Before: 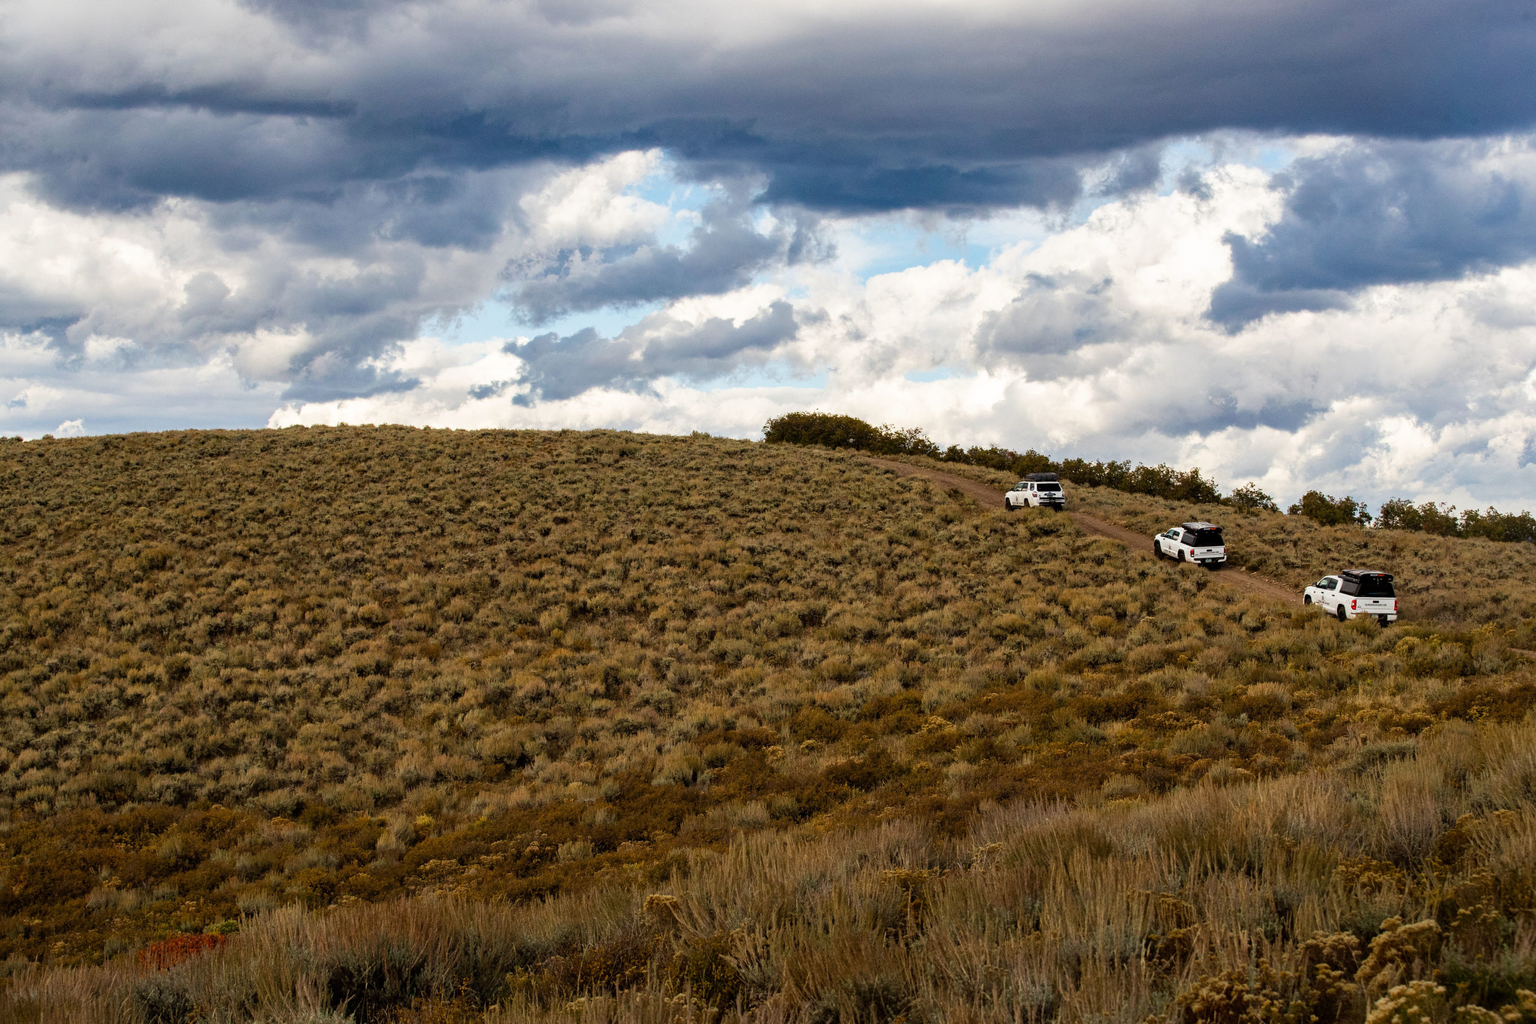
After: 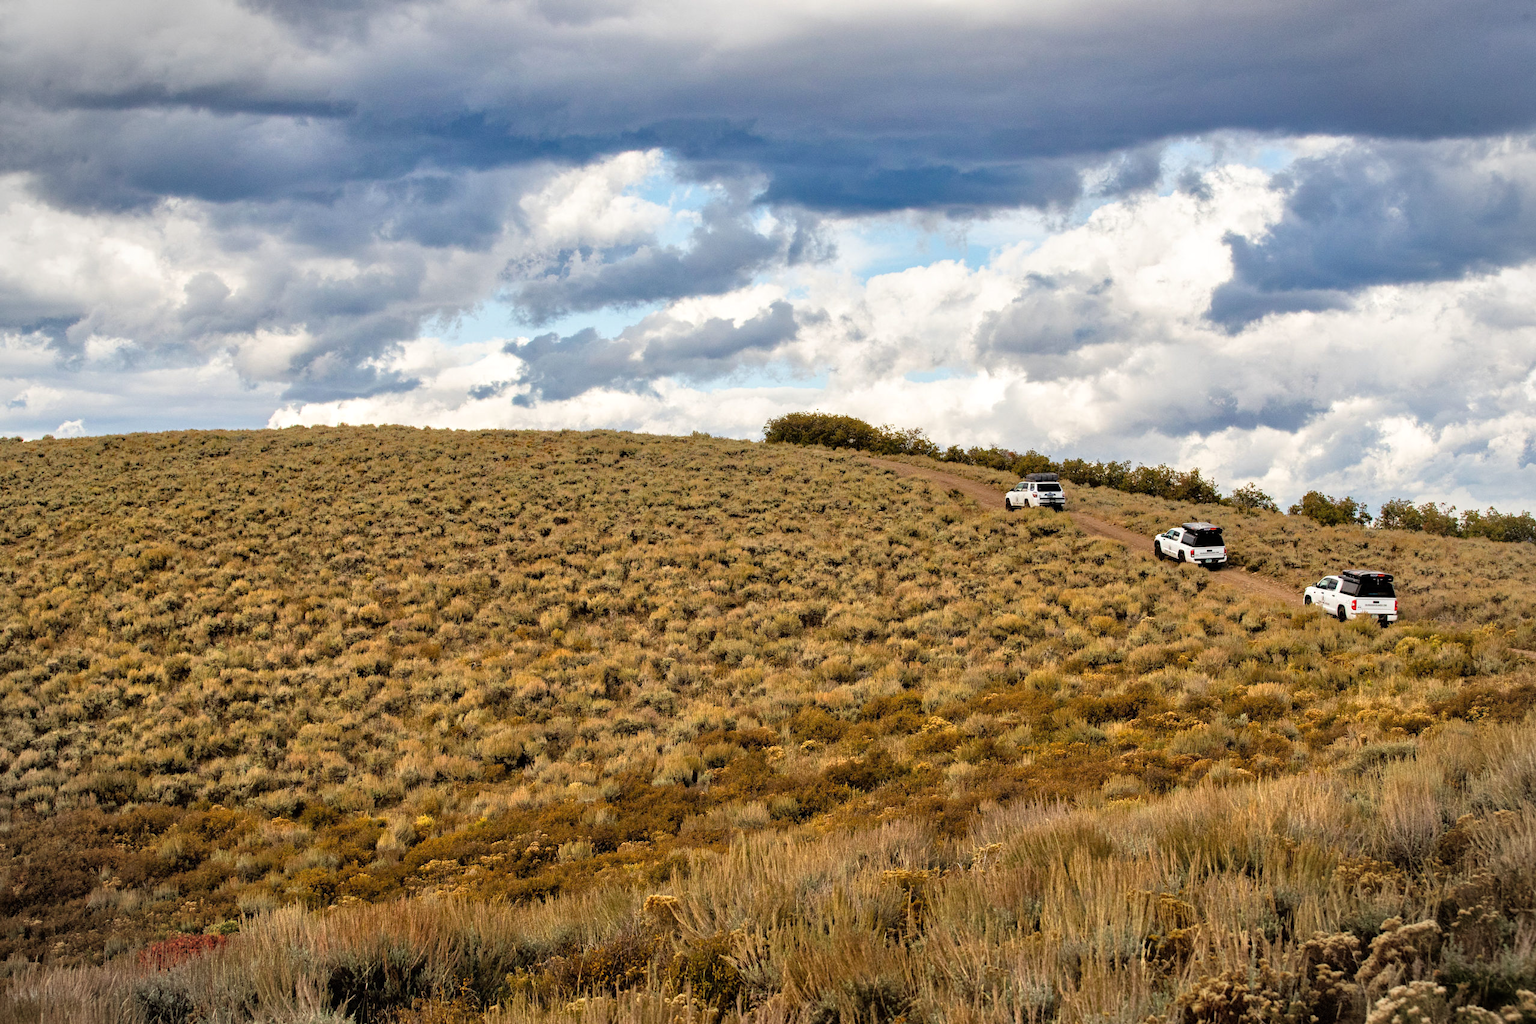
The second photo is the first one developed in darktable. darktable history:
vignetting: fall-off start 91%, fall-off radius 39.39%, brightness -0.182, saturation -0.3, width/height ratio 1.219, shape 1.3, dithering 8-bit output, unbound false
tone equalizer: -7 EV 0.15 EV, -6 EV 0.6 EV, -5 EV 1.15 EV, -4 EV 1.33 EV, -3 EV 1.15 EV, -2 EV 0.6 EV, -1 EV 0.15 EV, mask exposure compensation -0.5 EV
